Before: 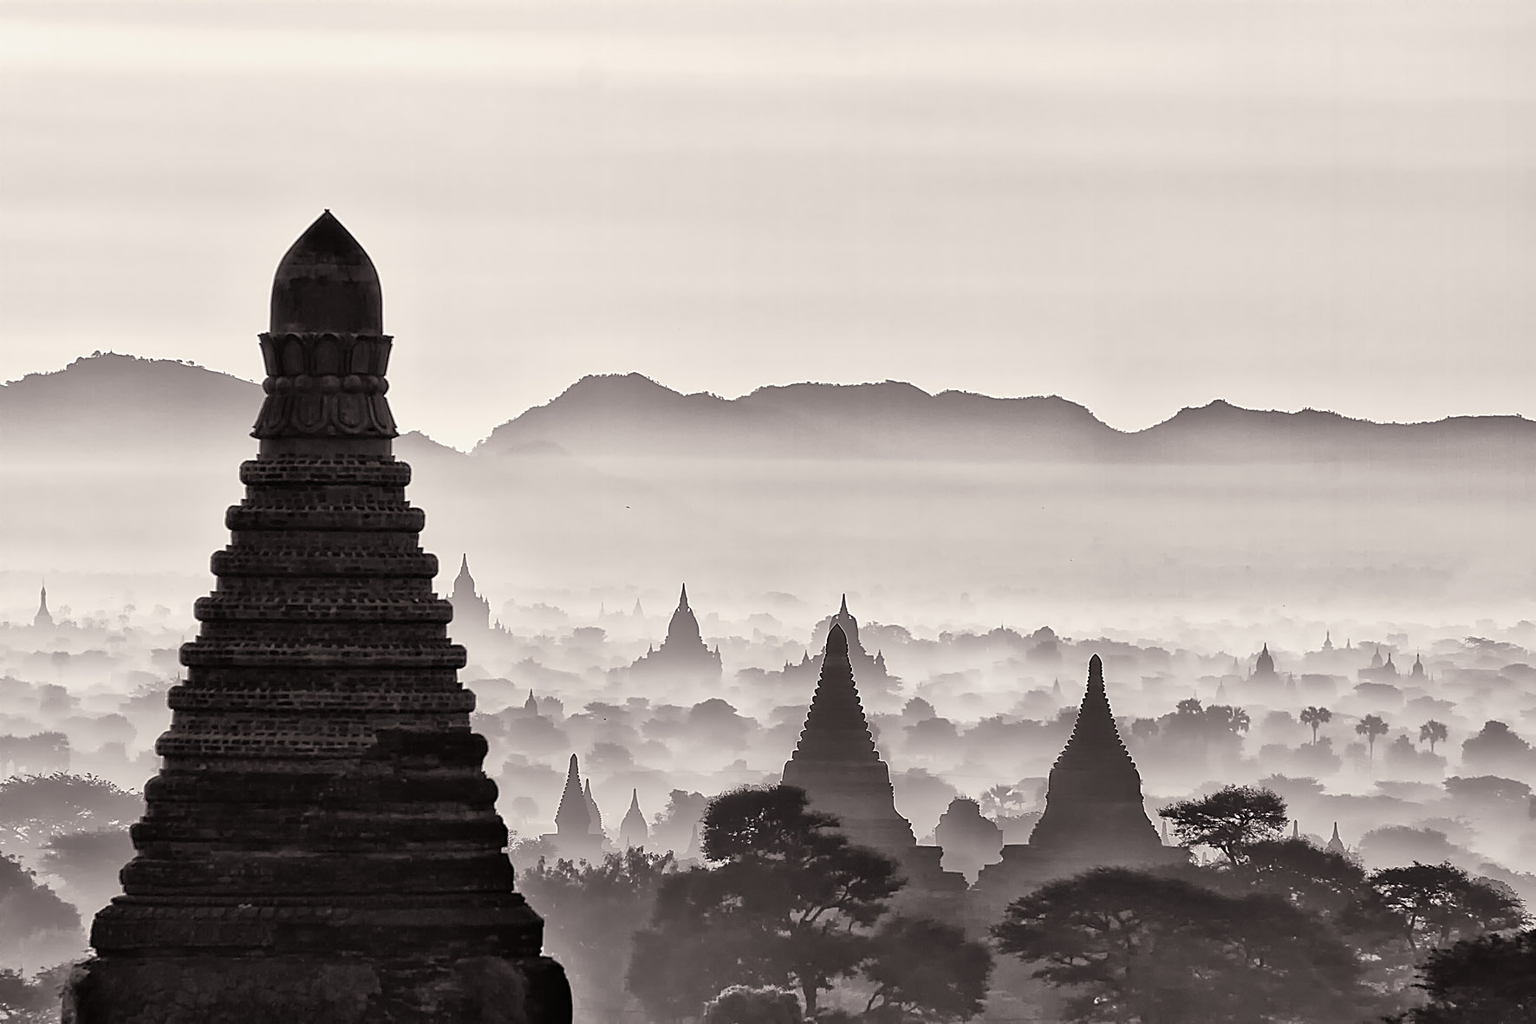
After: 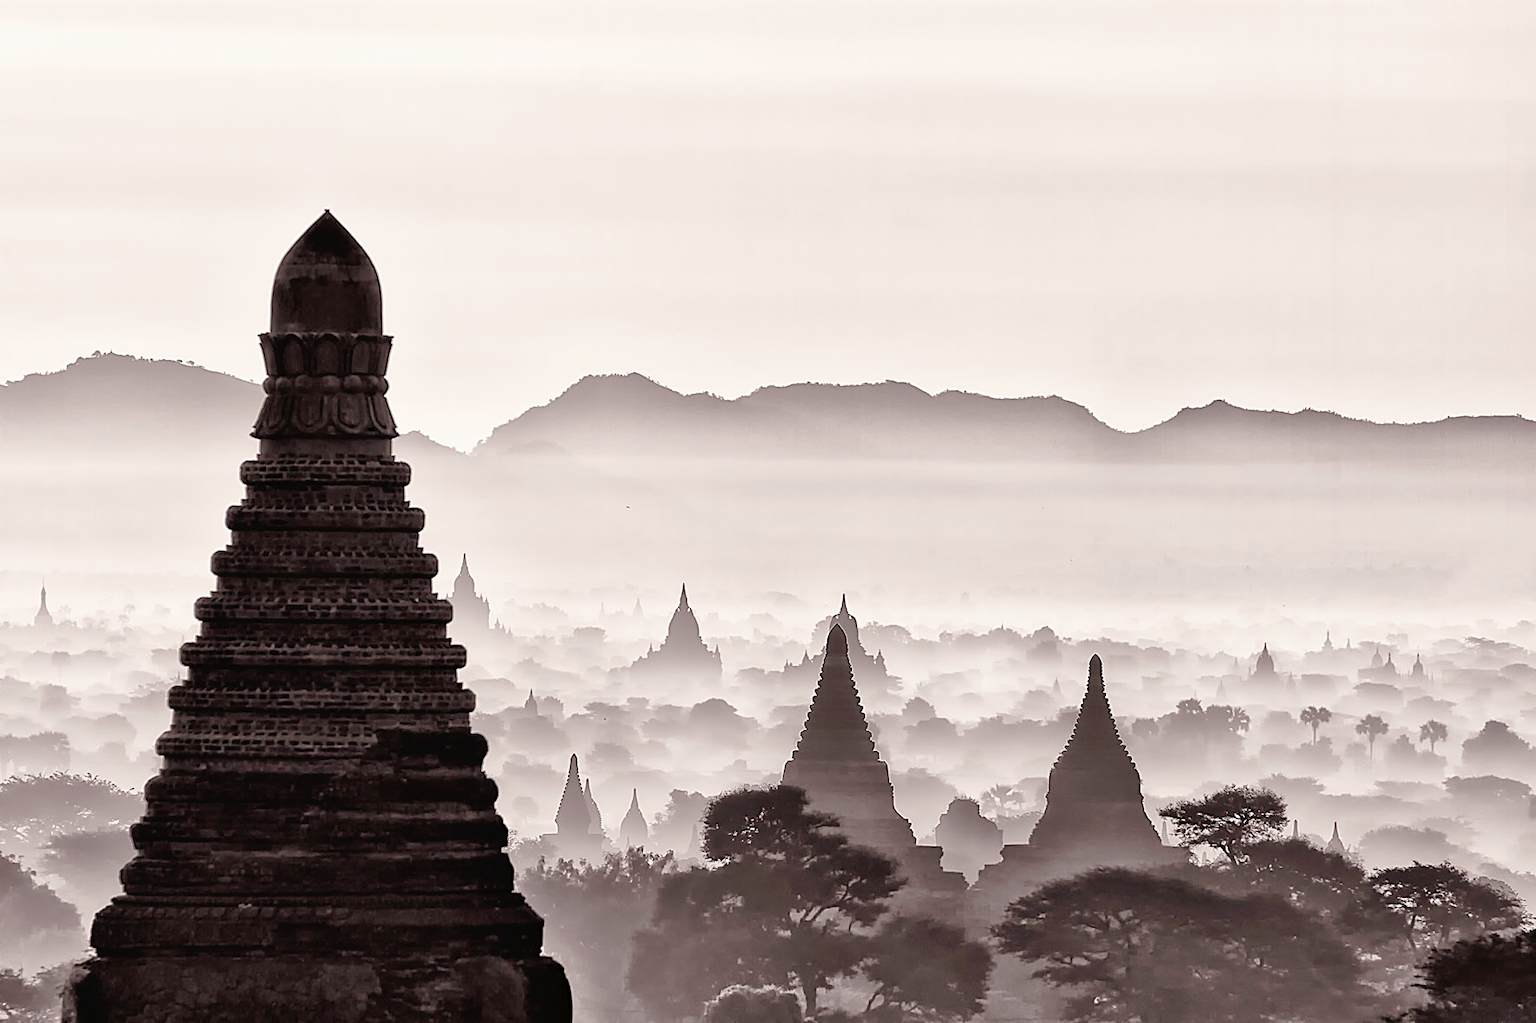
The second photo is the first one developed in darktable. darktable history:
color balance rgb: linear chroma grading › shadows 19.44%, linear chroma grading › highlights 3.42%, linear chroma grading › mid-tones 10.16%
tone curve: curves: ch0 [(0, 0) (0.003, 0.022) (0.011, 0.025) (0.025, 0.032) (0.044, 0.055) (0.069, 0.089) (0.1, 0.133) (0.136, 0.18) (0.177, 0.231) (0.224, 0.291) (0.277, 0.35) (0.335, 0.42) (0.399, 0.496) (0.468, 0.561) (0.543, 0.632) (0.623, 0.706) (0.709, 0.783) (0.801, 0.865) (0.898, 0.947) (1, 1)], preserve colors none
